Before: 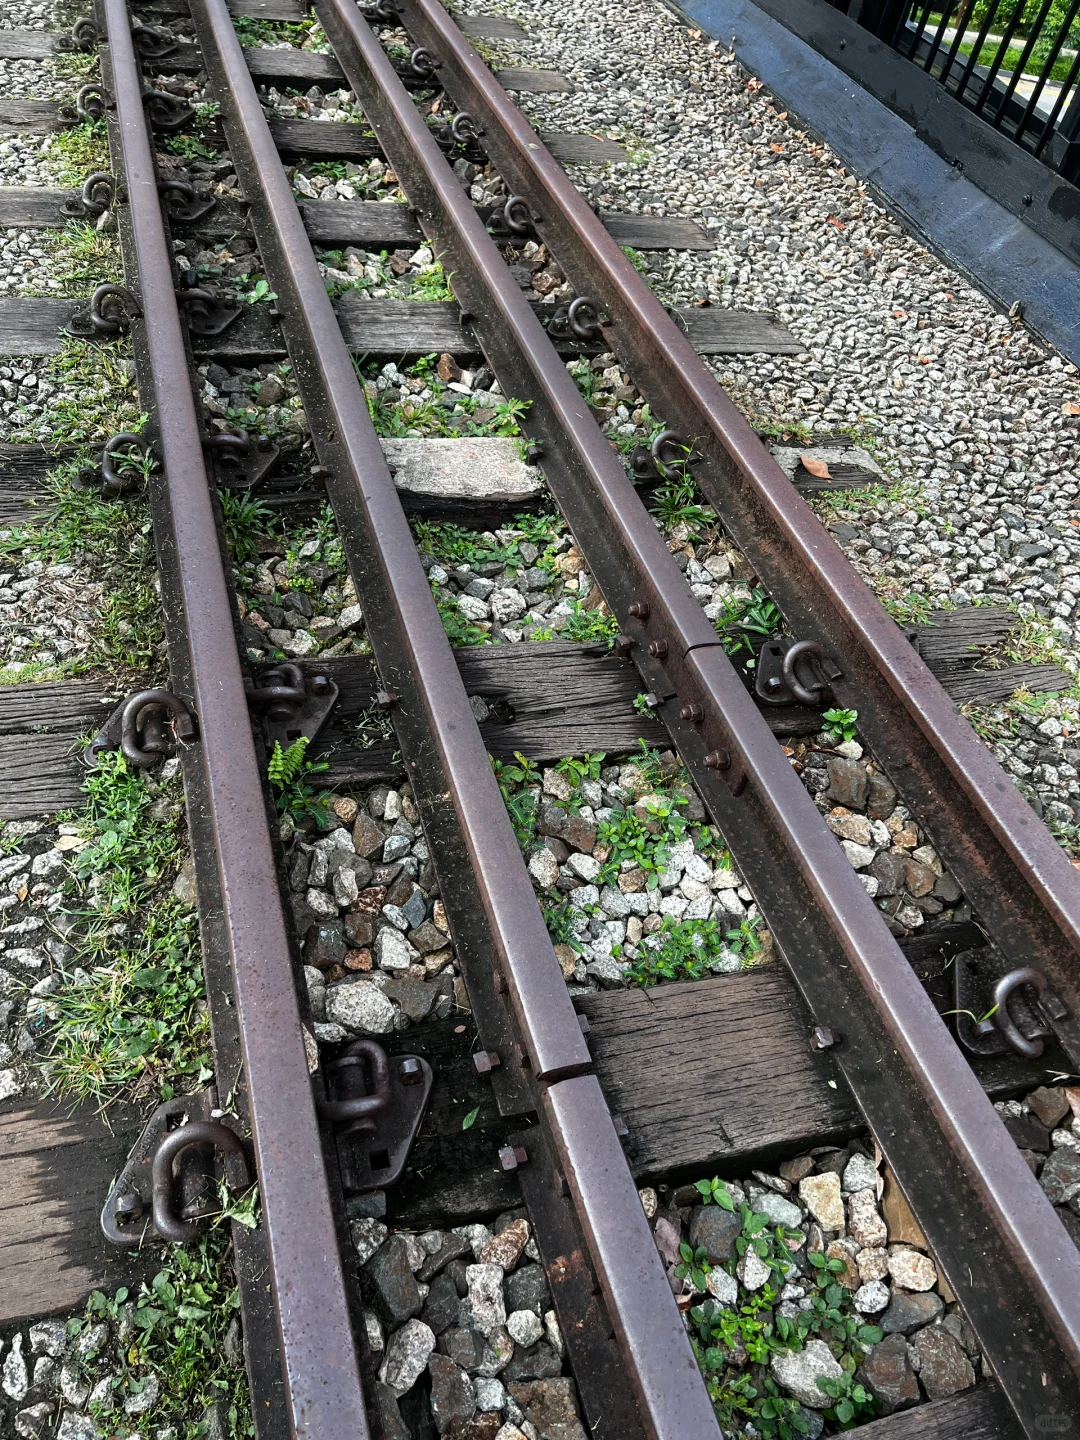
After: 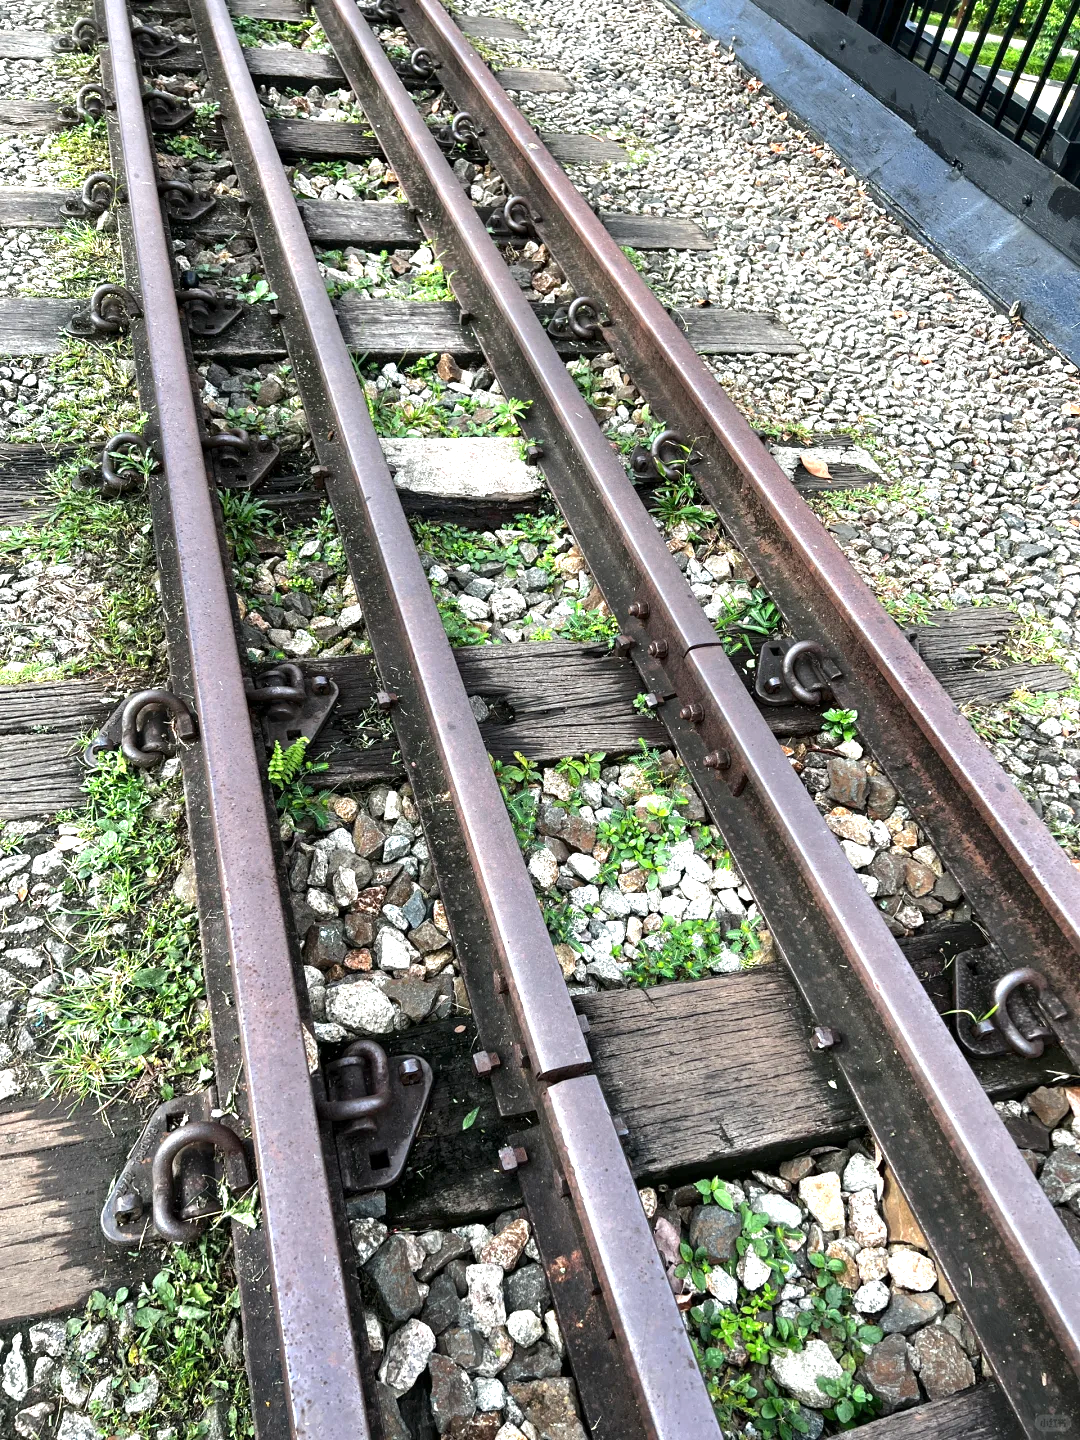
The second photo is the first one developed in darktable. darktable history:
local contrast: mode bilateral grid, contrast 21, coarseness 50, detail 119%, midtone range 0.2
exposure: black level correction 0, exposure 1 EV, compensate exposure bias true, compensate highlight preservation false
